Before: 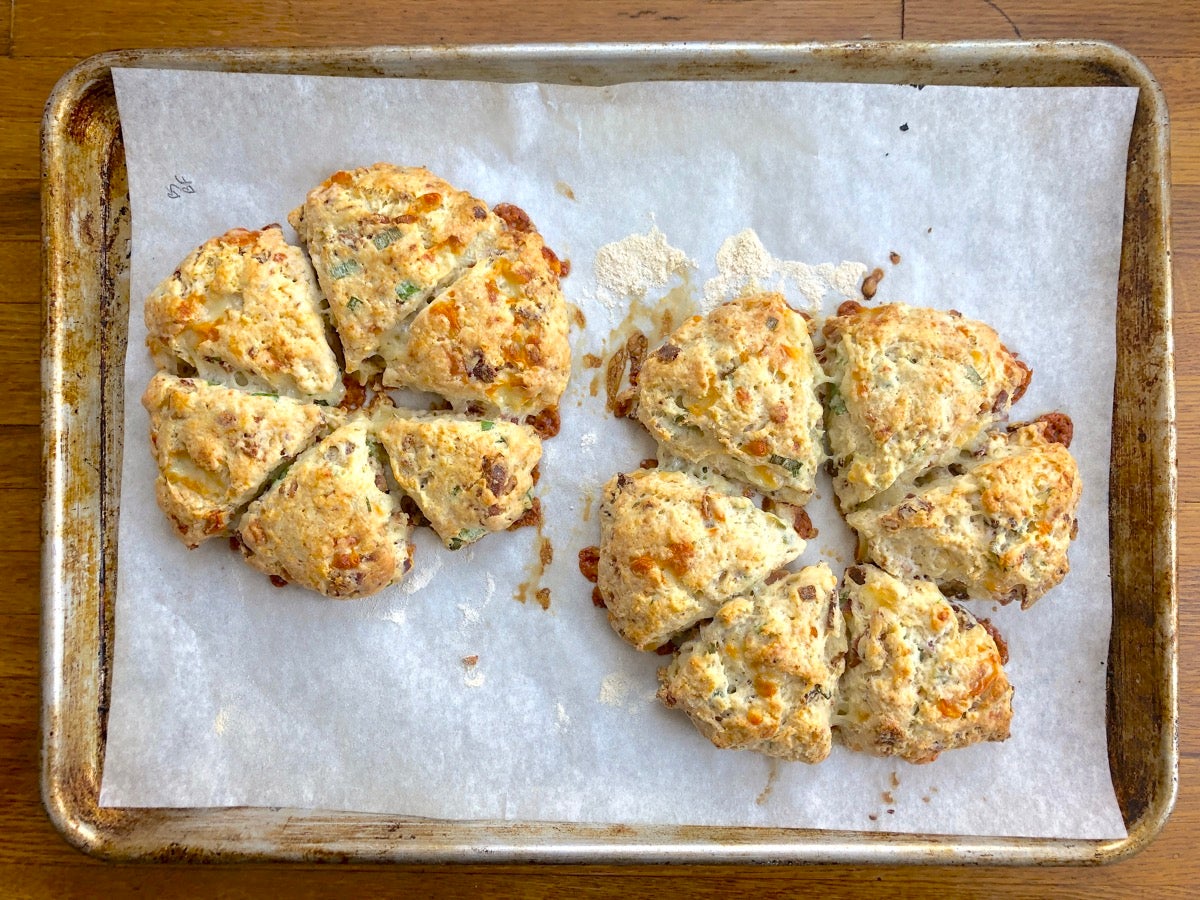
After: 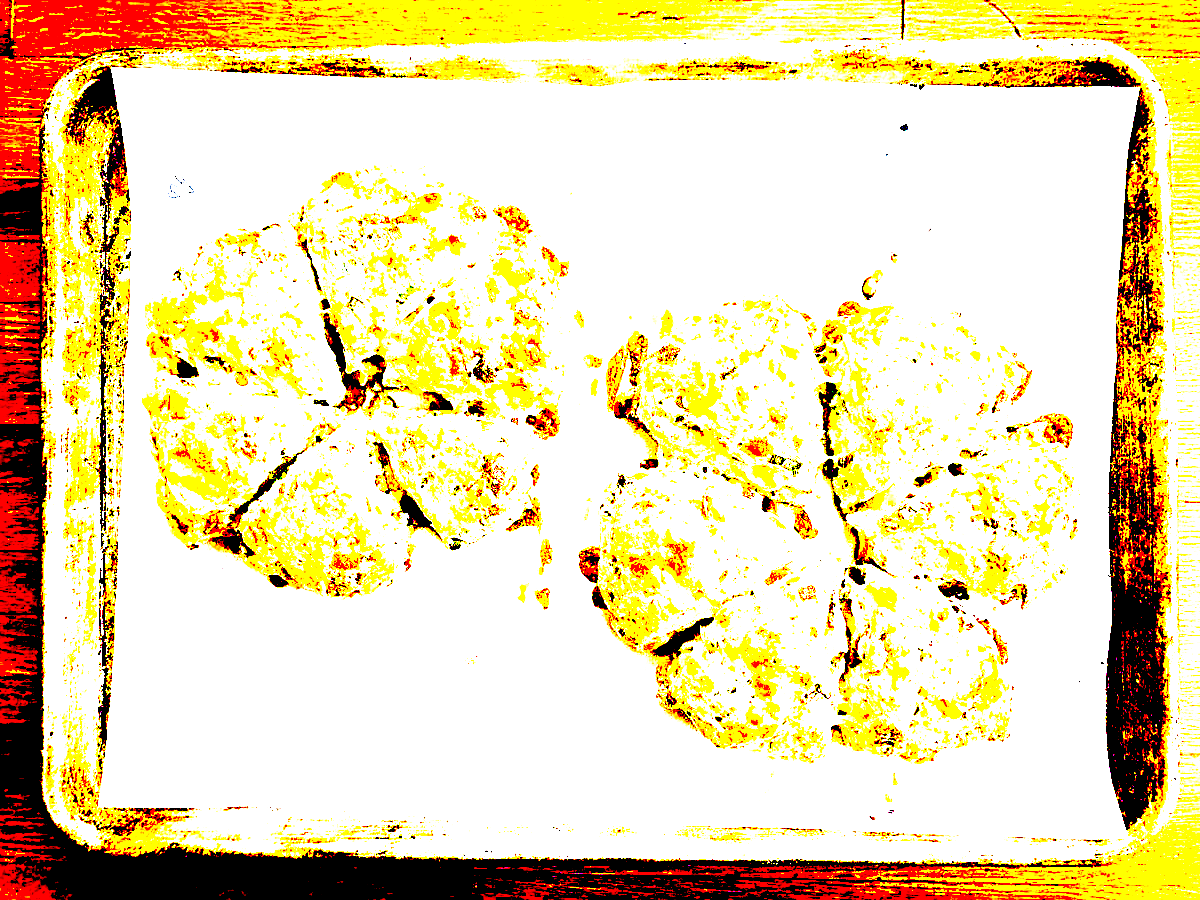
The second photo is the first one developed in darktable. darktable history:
velvia: strength 8.84%
exposure: black level correction 0.099, exposure 2.922 EV, compensate highlight preservation false
sharpen: on, module defaults
